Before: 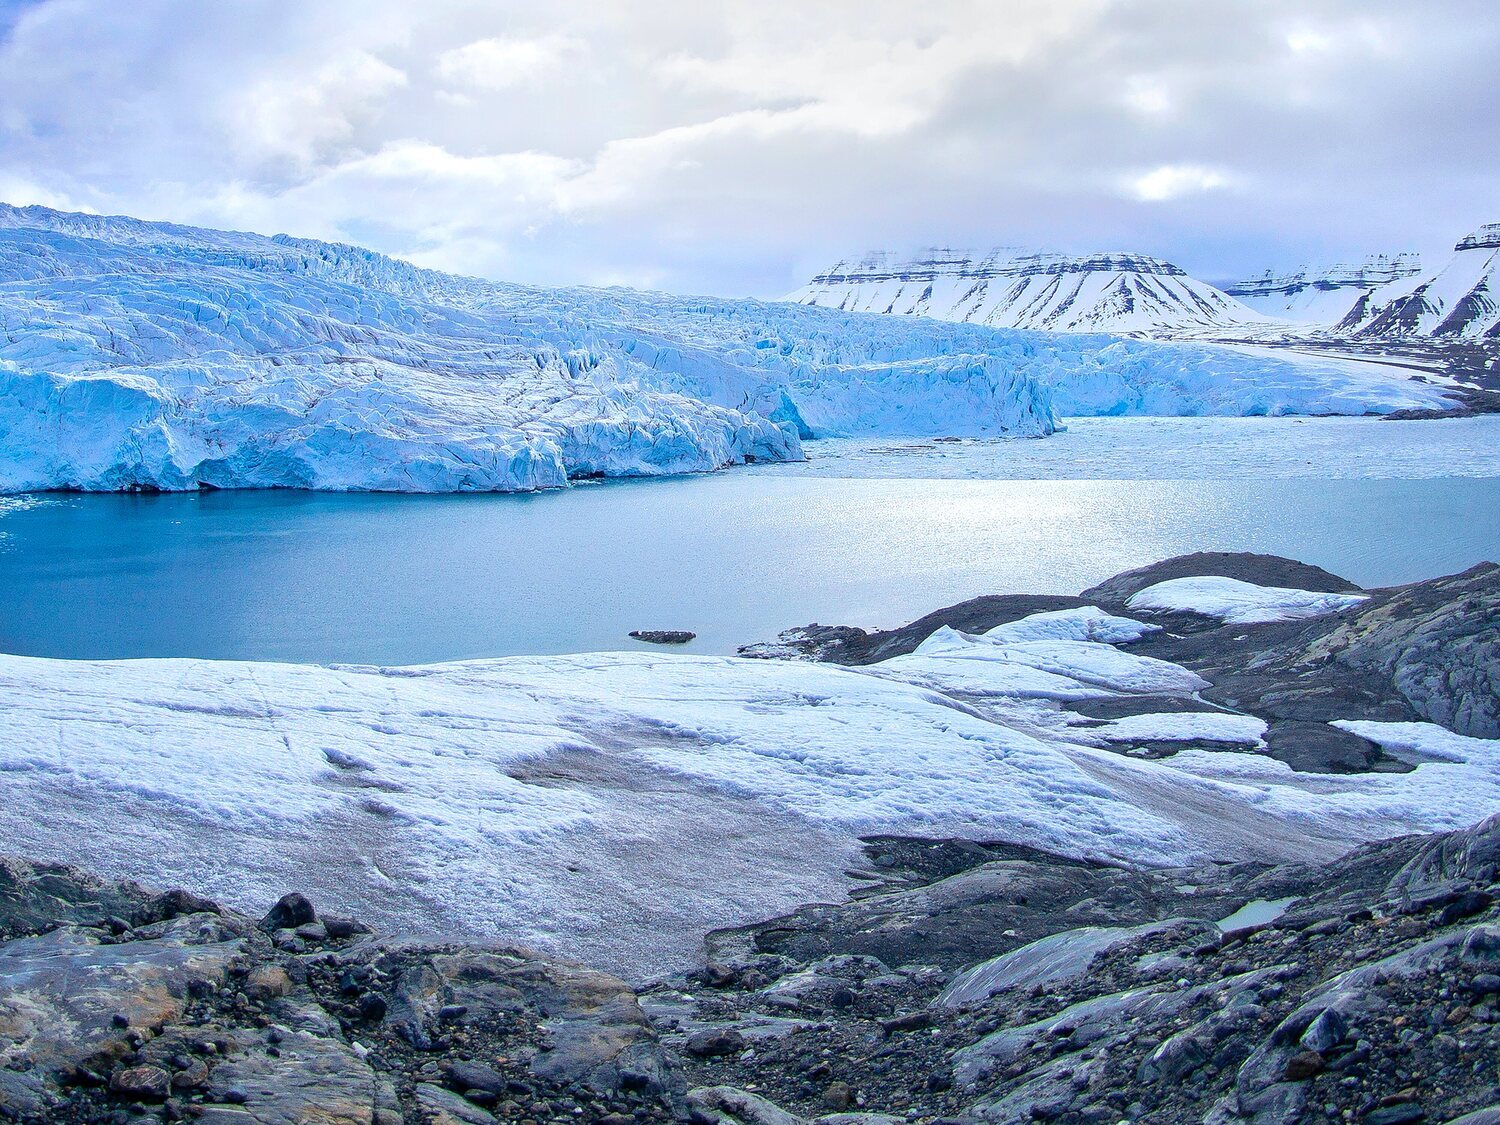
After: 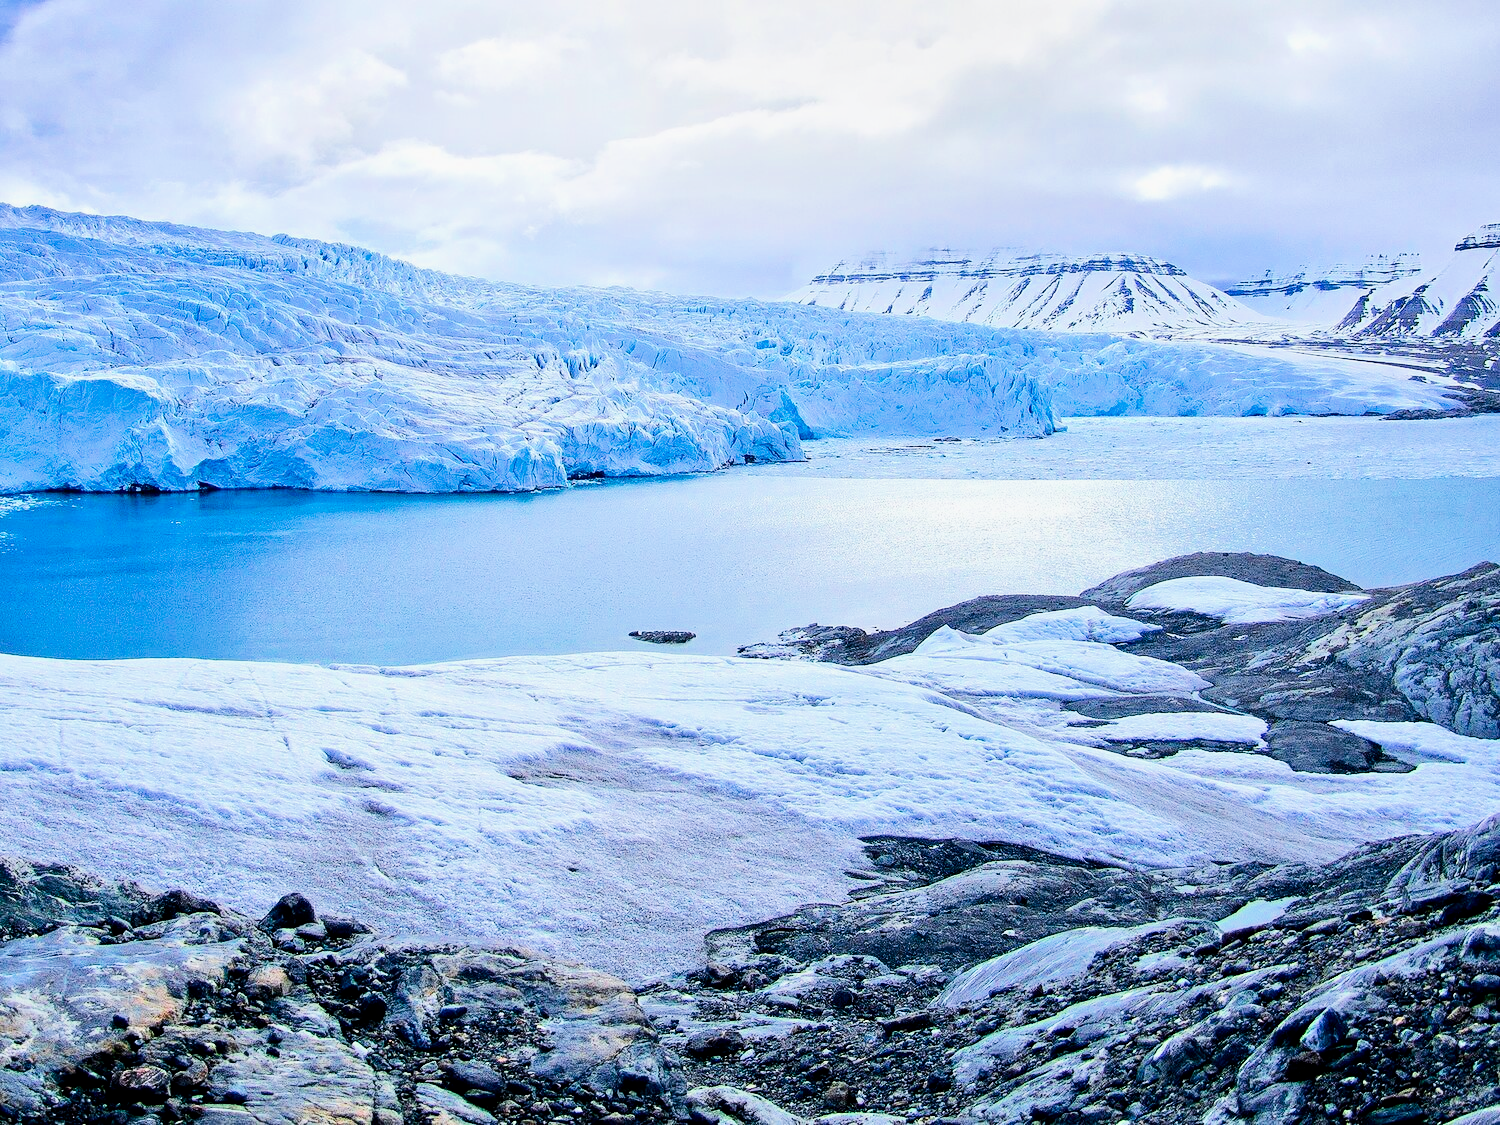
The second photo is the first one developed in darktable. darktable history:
contrast brightness saturation: contrast 0.126, brightness -0.221, saturation 0.139
filmic rgb: black relative exposure -4 EV, white relative exposure 2.99 EV, hardness 3, contrast 1.503
tone equalizer: -7 EV 0.158 EV, -6 EV 0.621 EV, -5 EV 1.19 EV, -4 EV 1.33 EV, -3 EV 1.17 EV, -2 EV 0.6 EV, -1 EV 0.151 EV, edges refinement/feathering 500, mask exposure compensation -1.57 EV, preserve details guided filter
